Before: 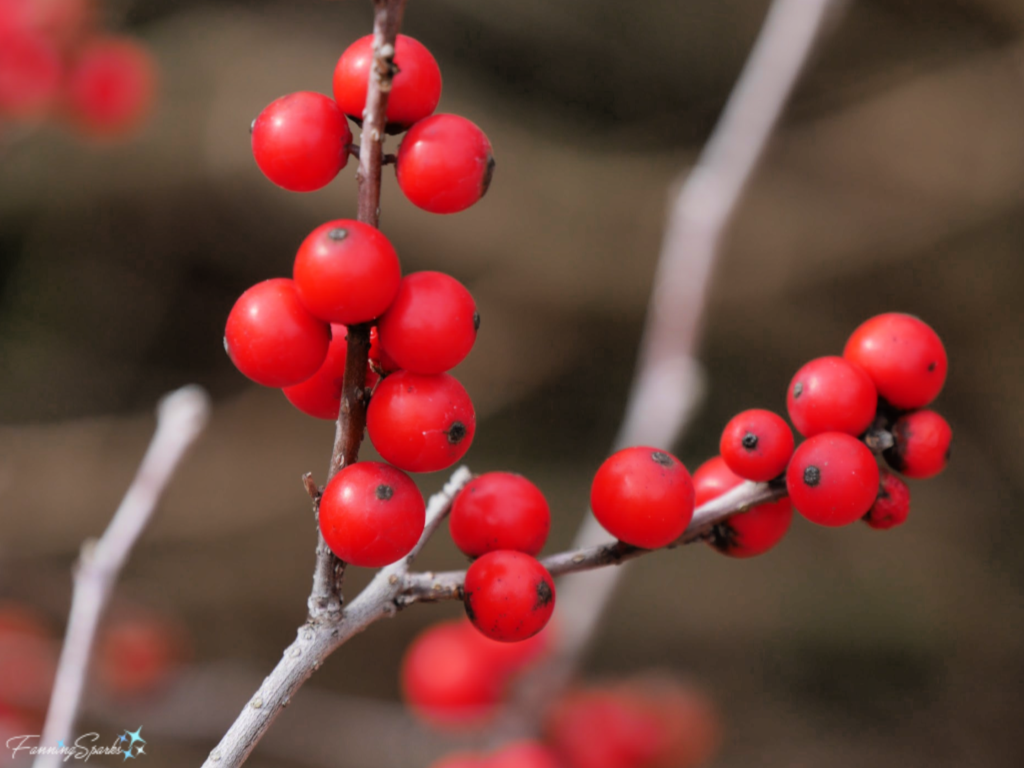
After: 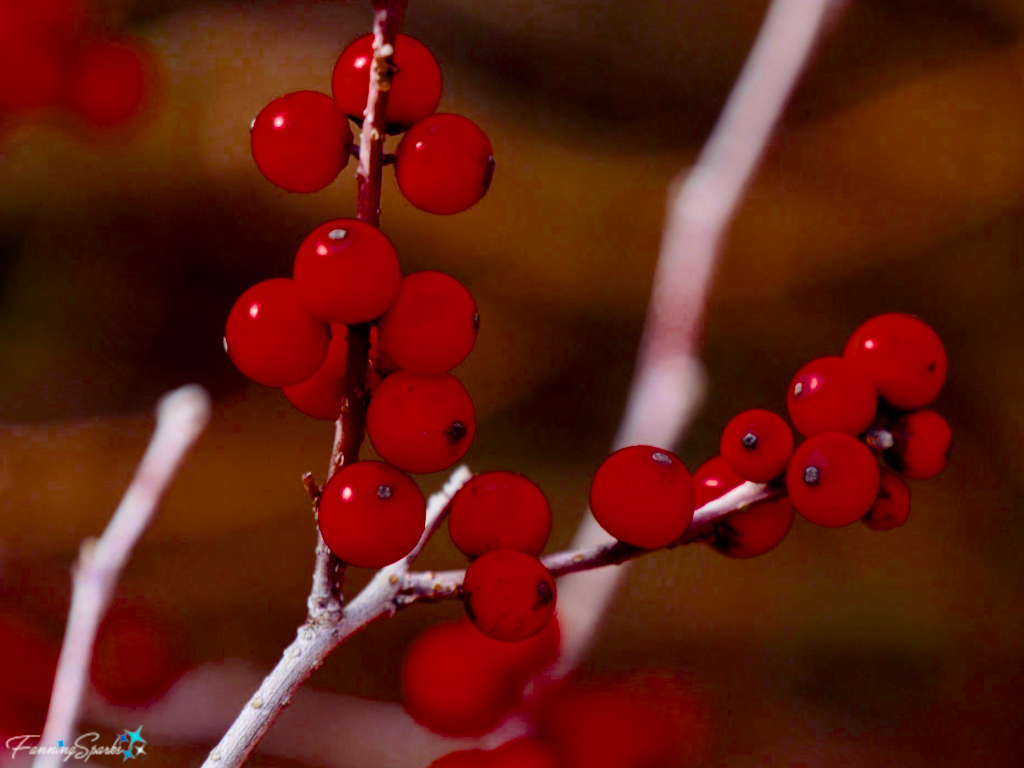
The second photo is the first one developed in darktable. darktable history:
color balance rgb: shadows lift › chroma 6.417%, shadows lift › hue 305.26°, perceptual saturation grading › global saturation 99.895%, saturation formula JzAzBz (2021)
local contrast: highlights 100%, shadows 99%, detail 119%, midtone range 0.2
